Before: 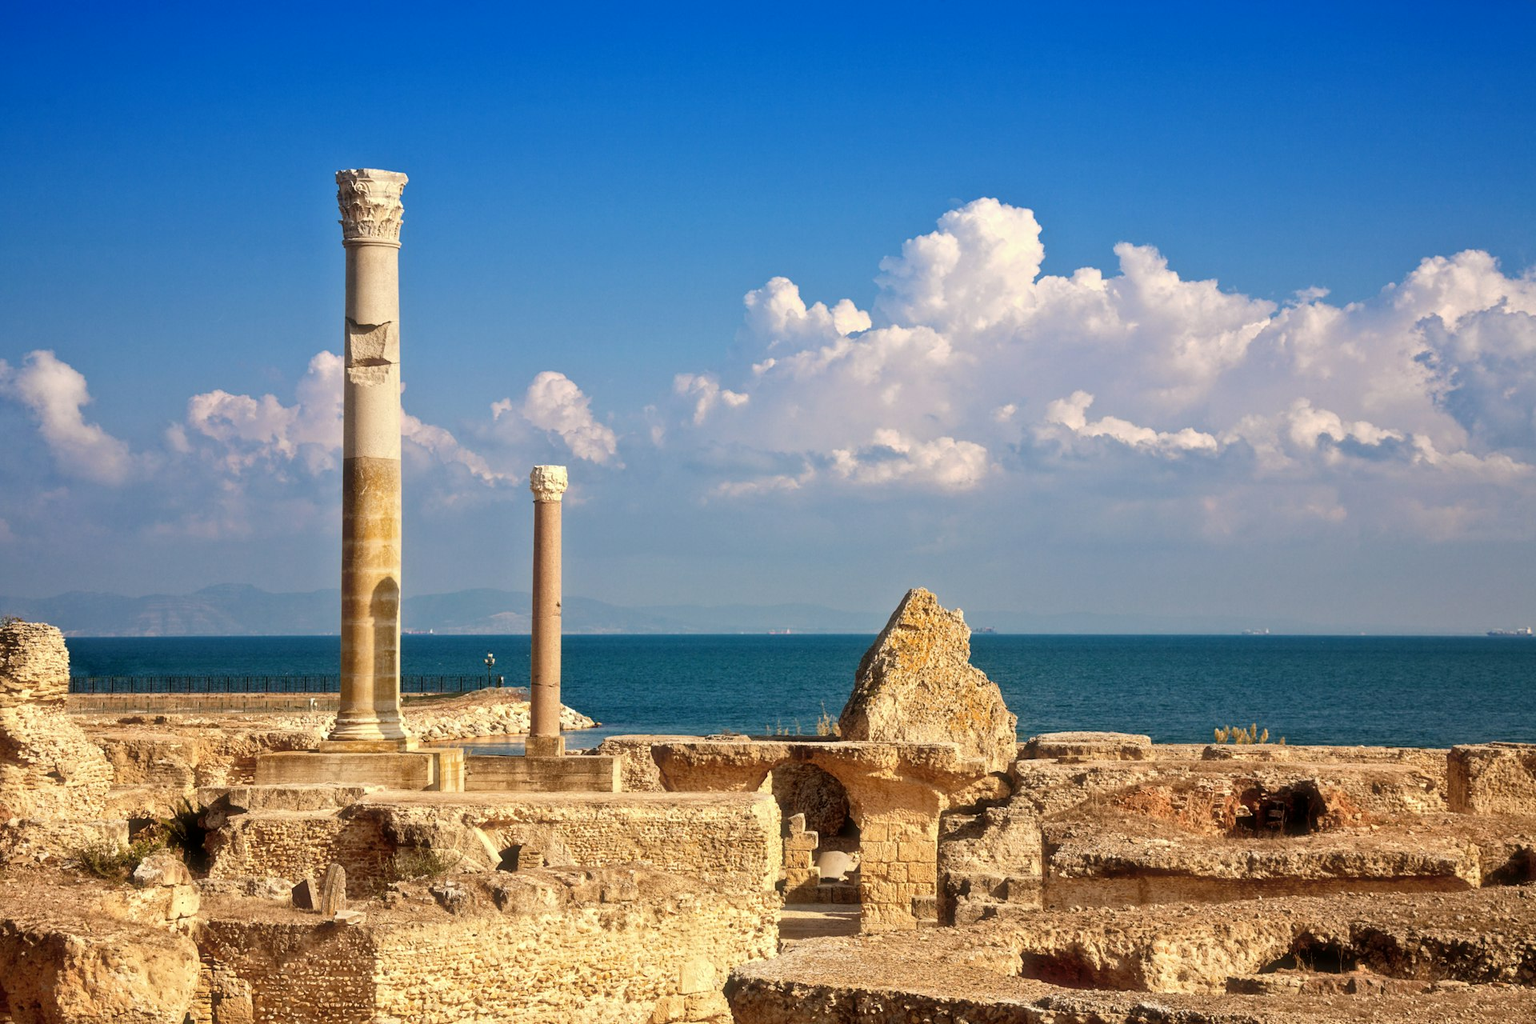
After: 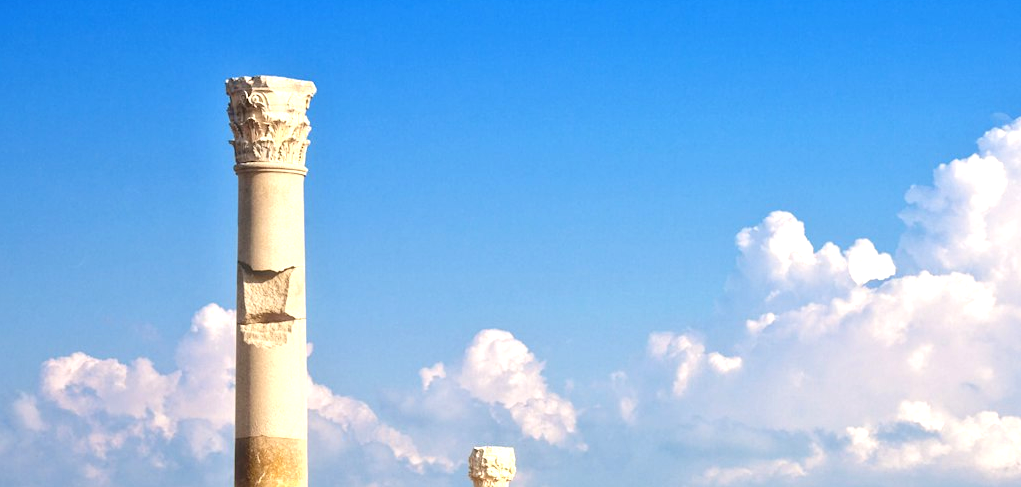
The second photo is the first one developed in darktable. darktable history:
exposure: black level correction 0, exposure 0.699 EV, compensate highlight preservation false
crop: left 10.146%, top 10.595%, right 36.644%, bottom 51.355%
